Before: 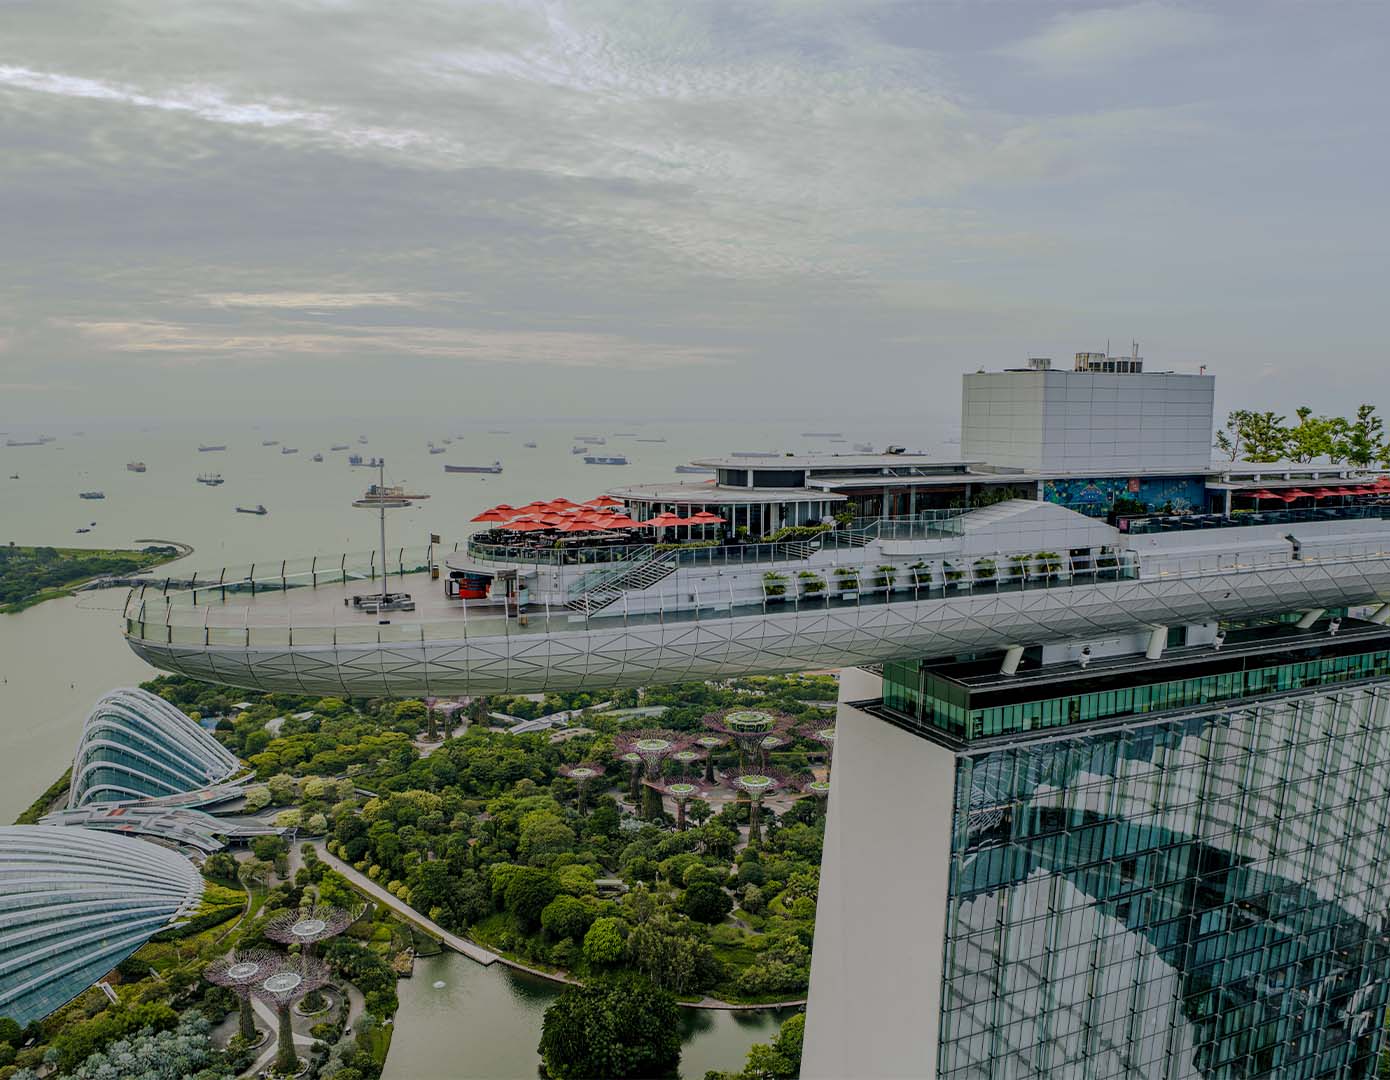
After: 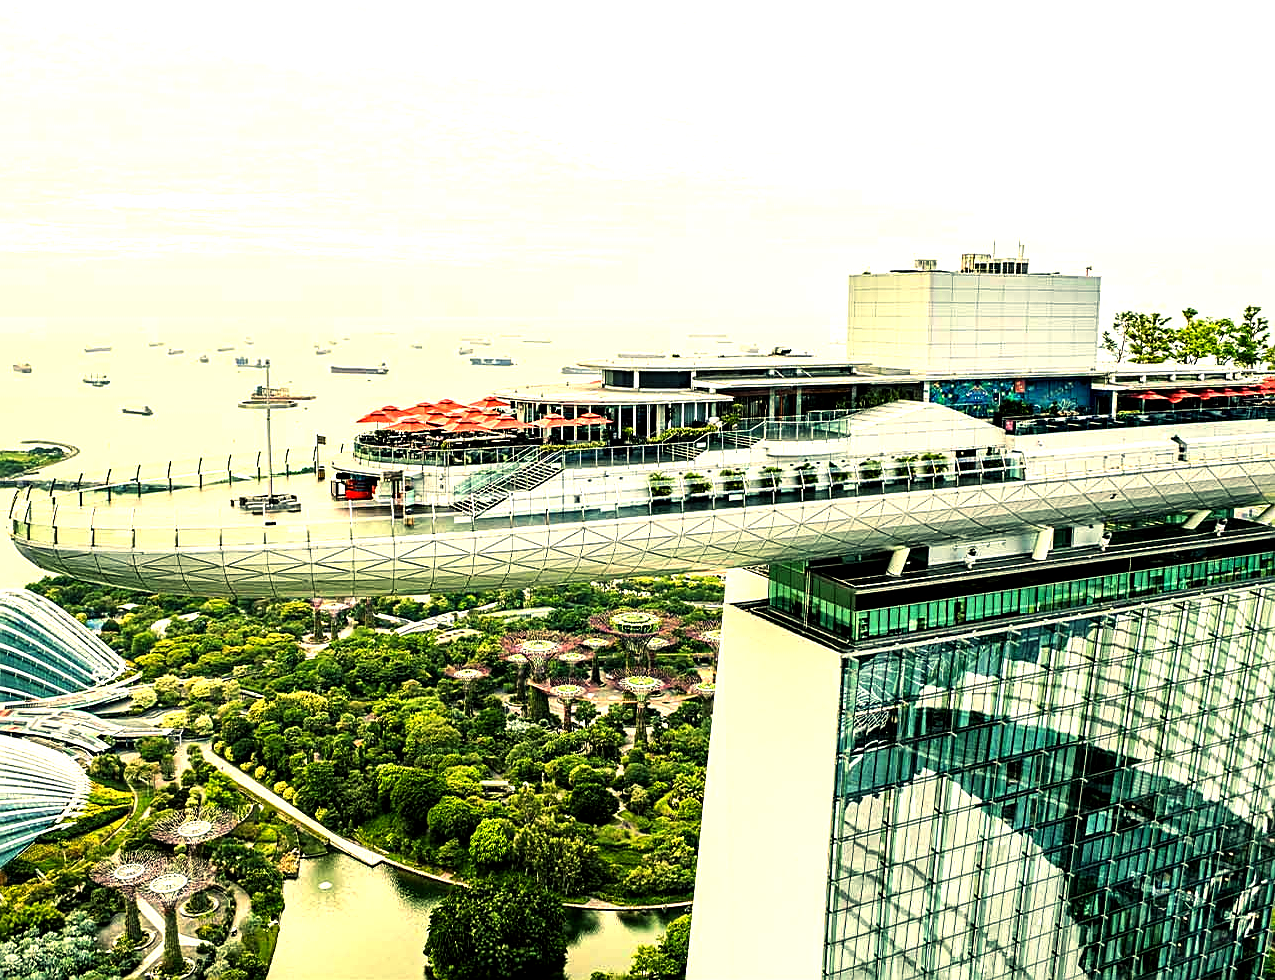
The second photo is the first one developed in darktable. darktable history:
crop and rotate: left 8.262%, top 9.226%
exposure: black level correction 0.001, exposure 1.646 EV, compensate exposure bias true, compensate highlight preservation false
color balance: mode lift, gamma, gain (sRGB), lift [1.014, 0.966, 0.918, 0.87], gamma [0.86, 0.734, 0.918, 0.976], gain [1.063, 1.13, 1.063, 0.86]
sharpen: on, module defaults
